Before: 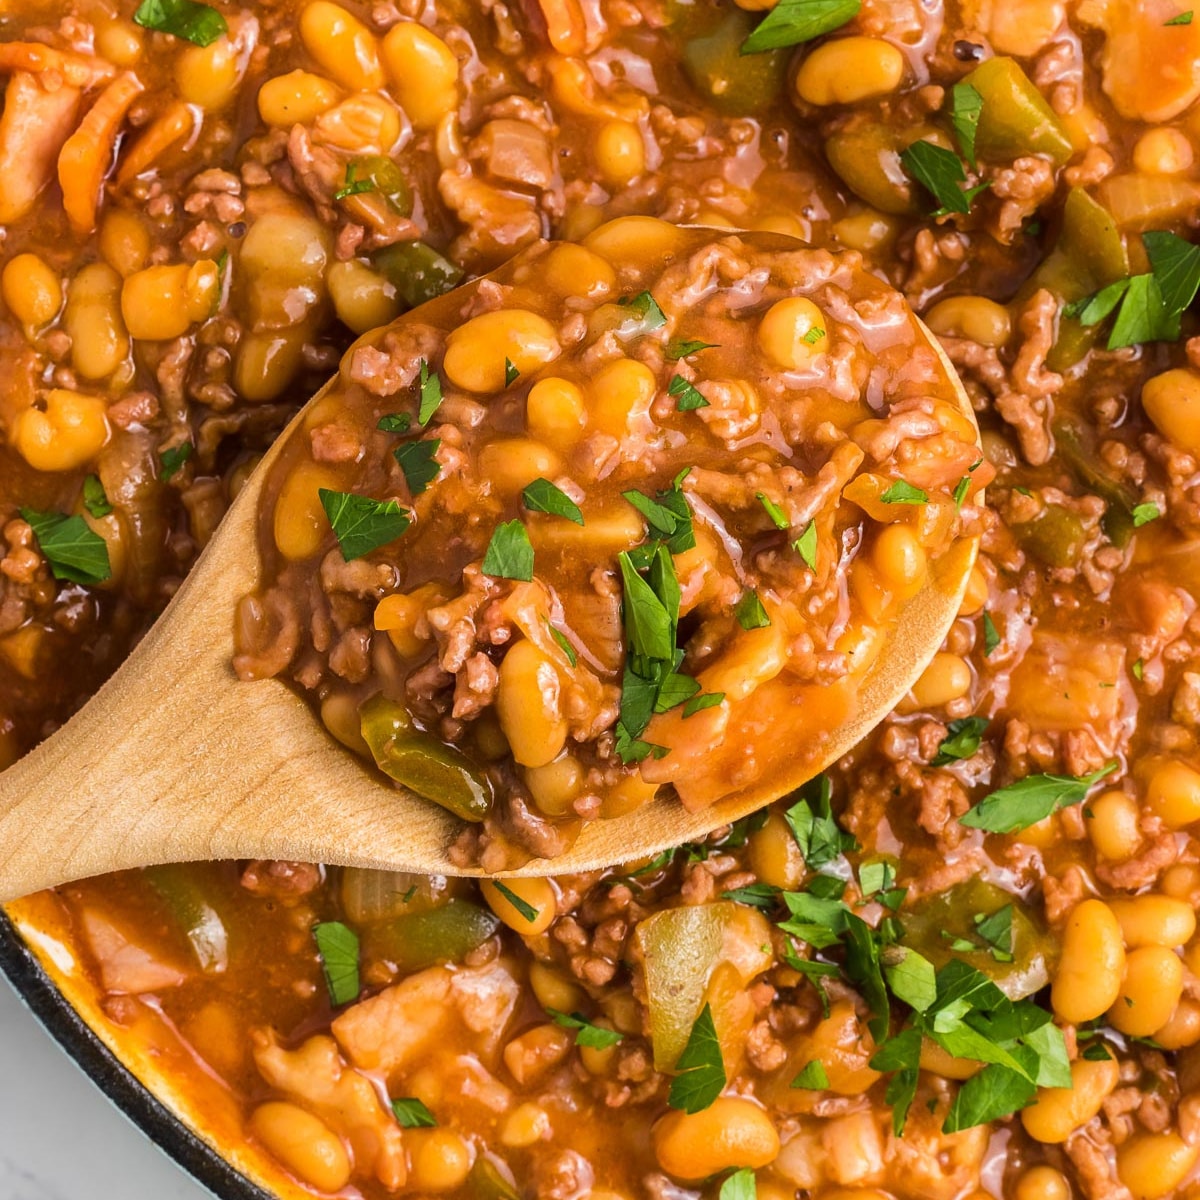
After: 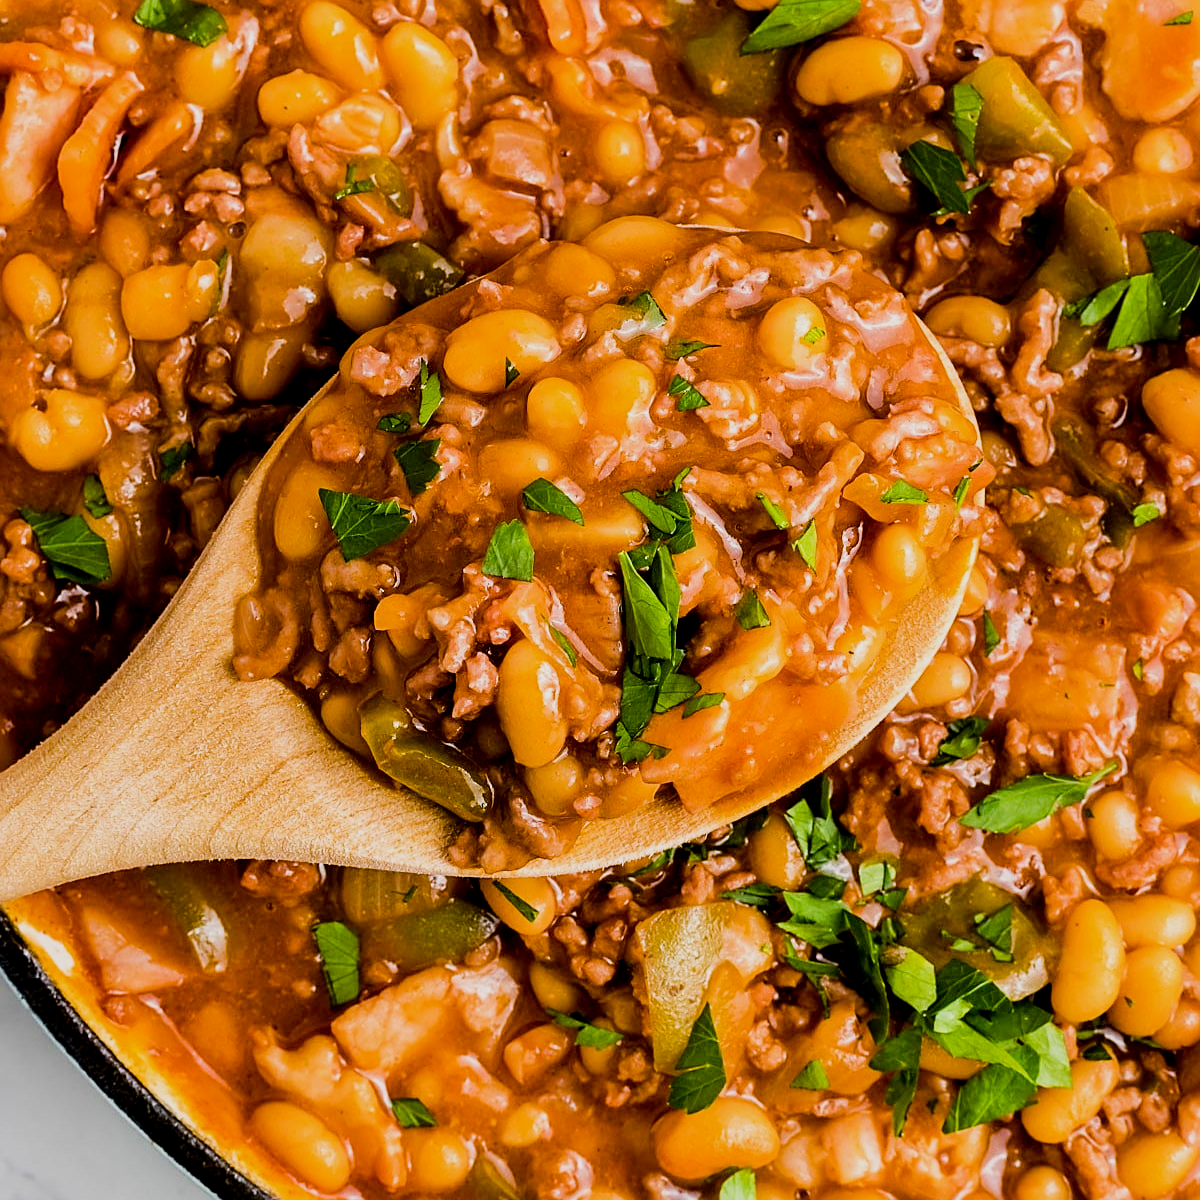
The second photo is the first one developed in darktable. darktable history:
sharpen: on, module defaults
color balance rgb: on, module defaults
exposure: black level correction 0.016, exposure -0.009 EV, compensate highlight preservation false
local contrast: mode bilateral grid, contrast 10, coarseness 25, detail 115%, midtone range 0.2
sigmoid: contrast 1.54, target black 0
